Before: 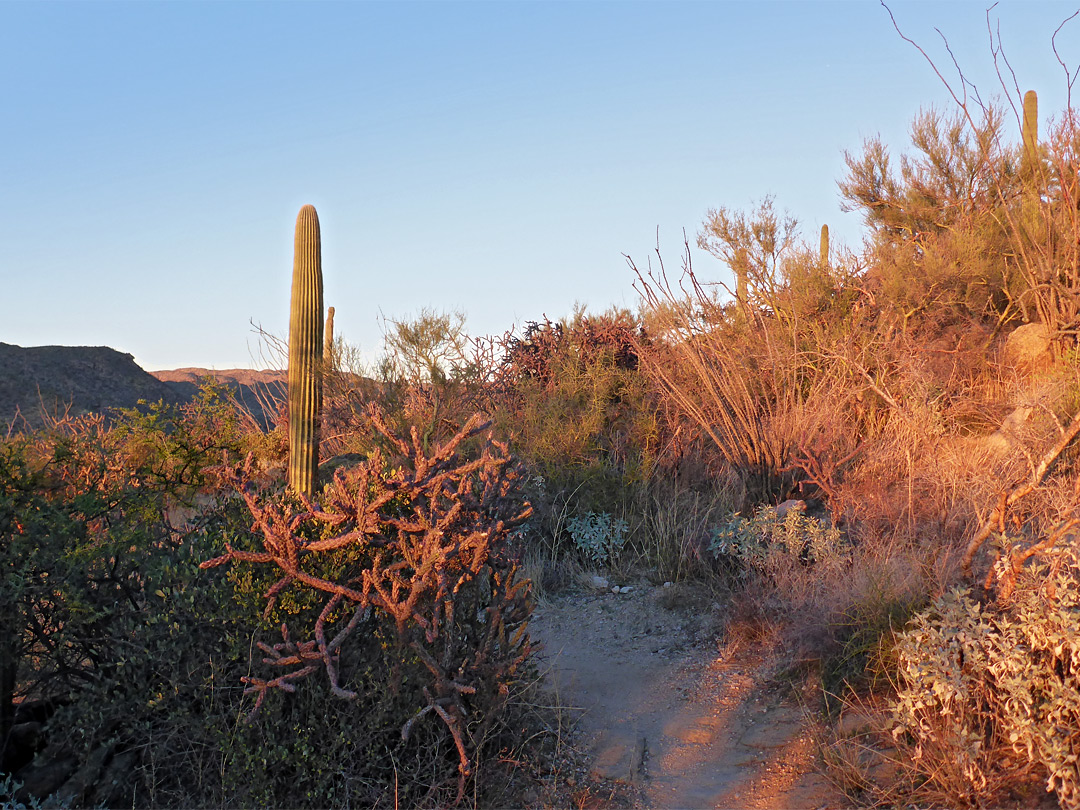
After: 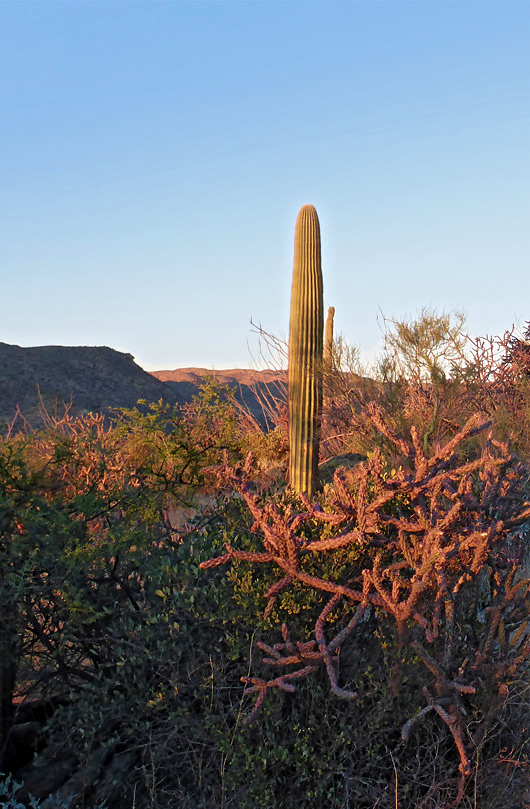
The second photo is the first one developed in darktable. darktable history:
crop and rotate: left 0%, top 0%, right 50.845%
velvia: on, module defaults
